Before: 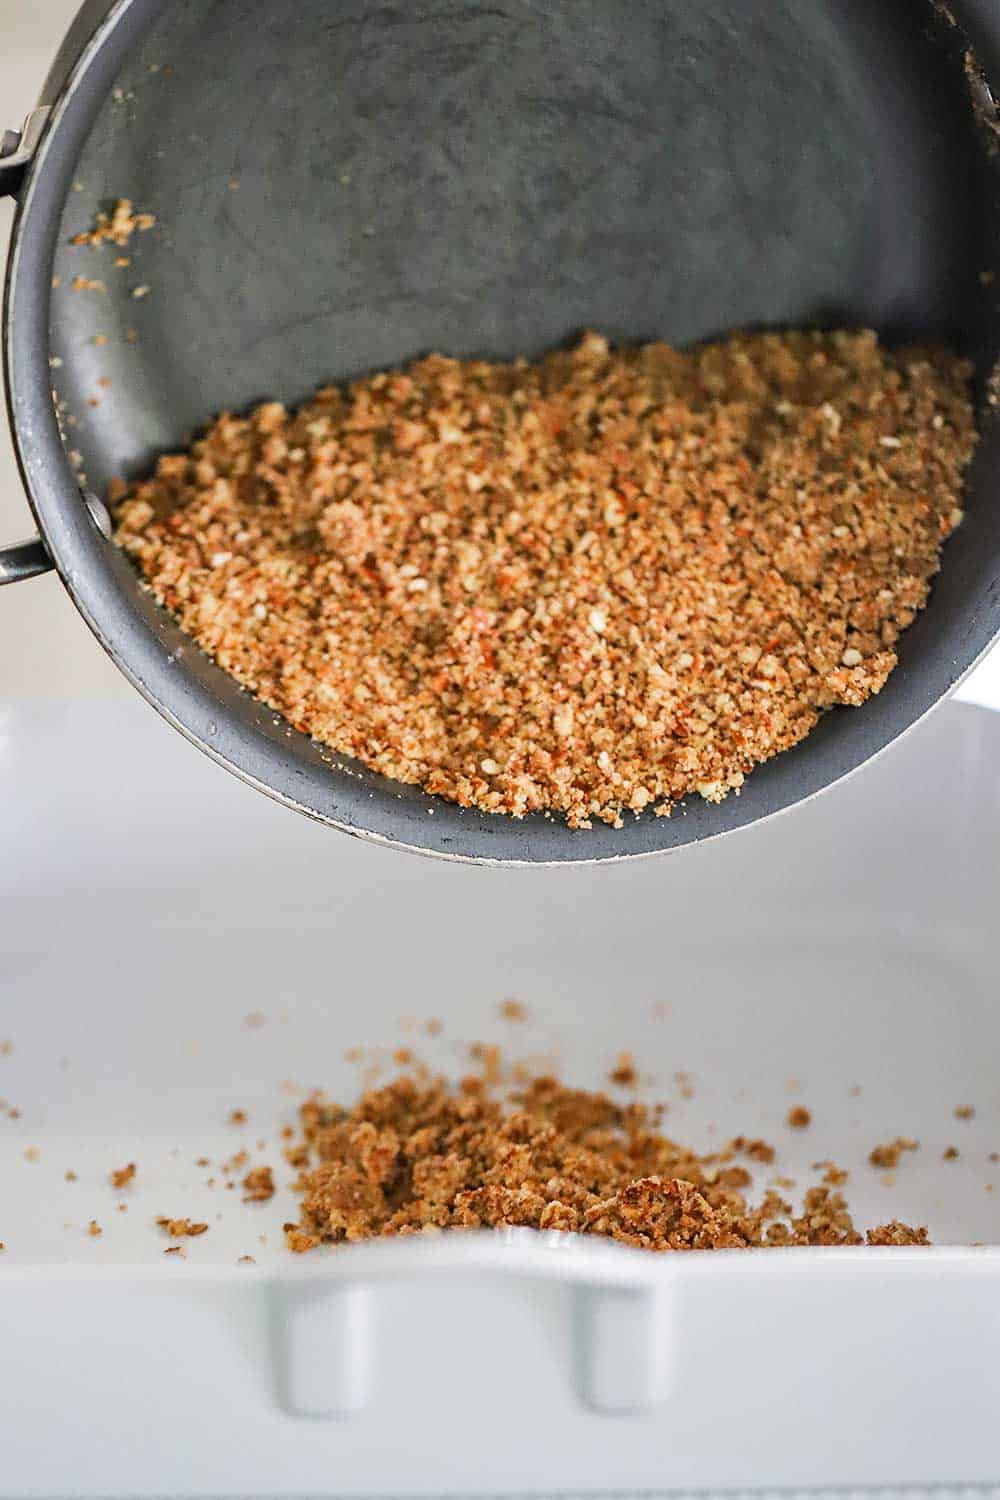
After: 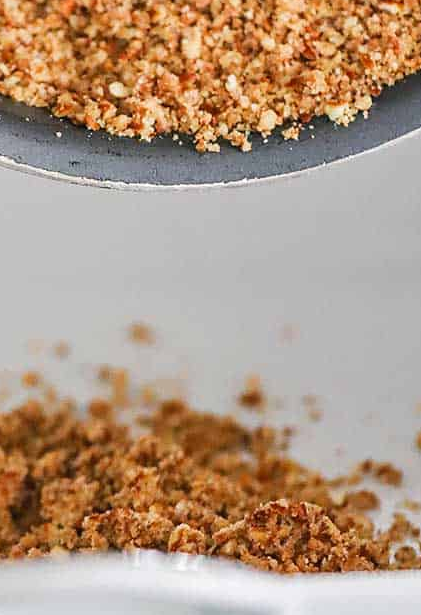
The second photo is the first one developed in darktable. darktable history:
fill light: on, module defaults
crop: left 37.221%, top 45.169%, right 20.63%, bottom 13.777%
